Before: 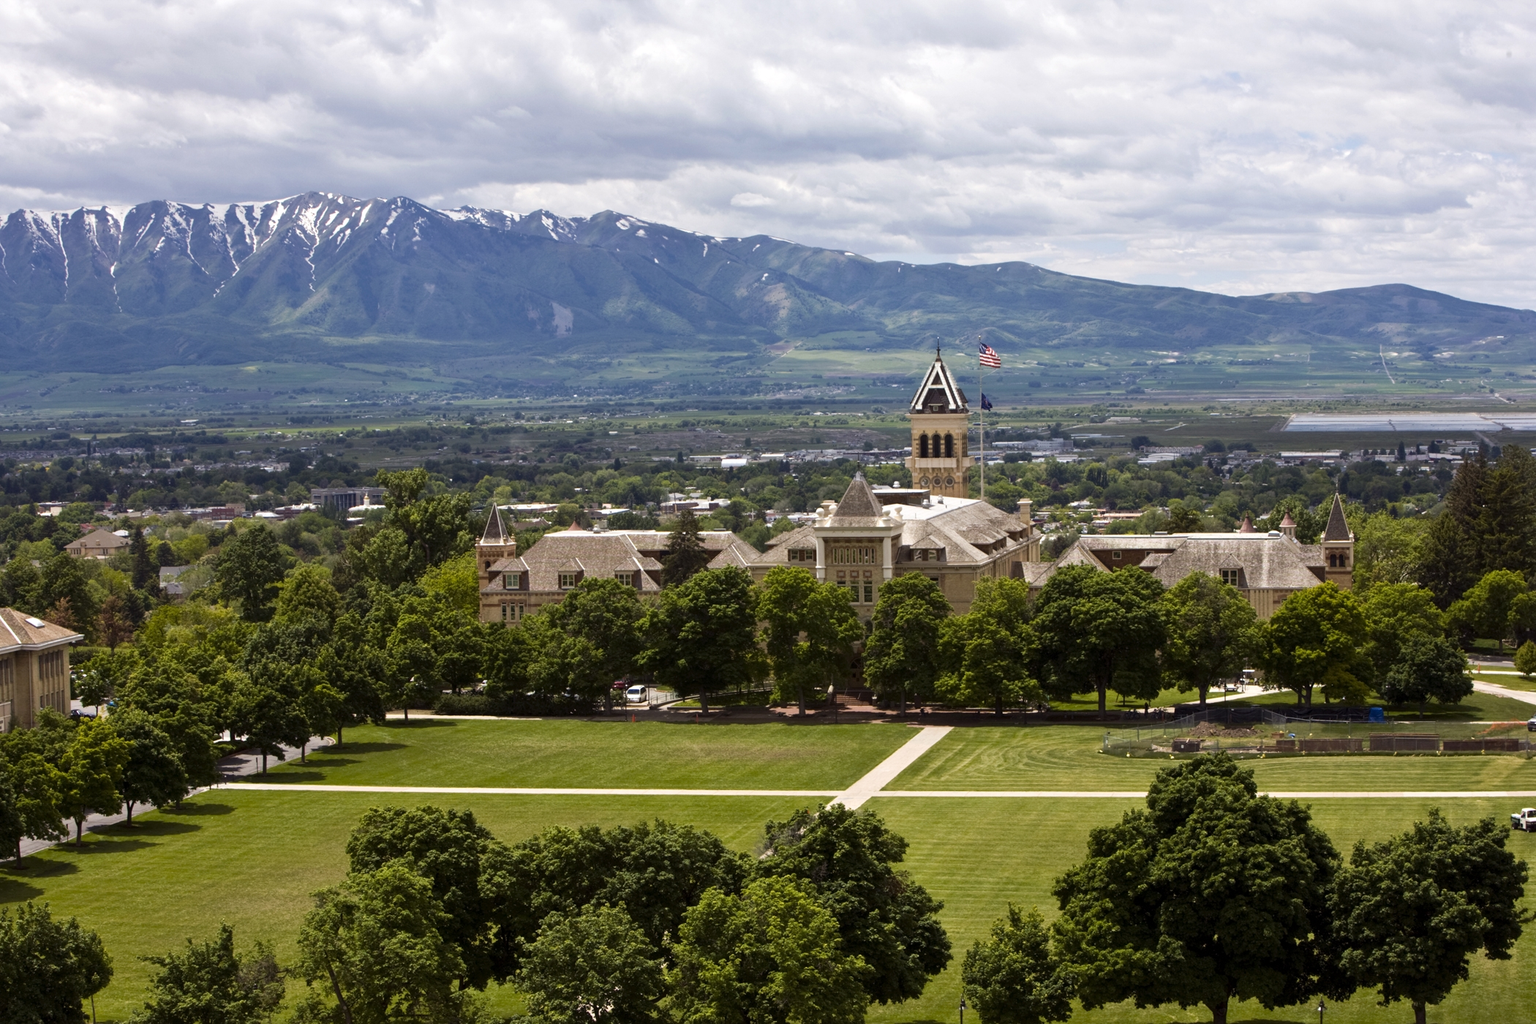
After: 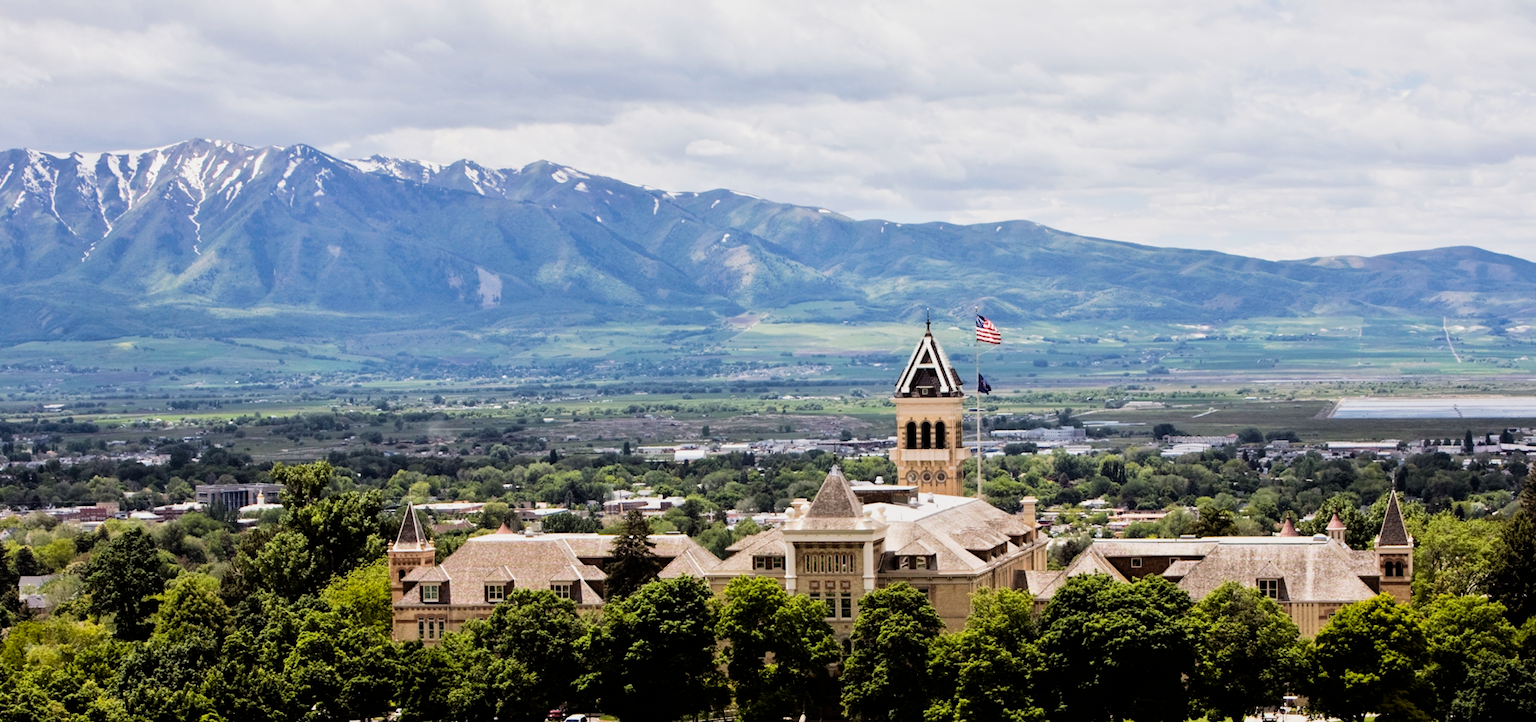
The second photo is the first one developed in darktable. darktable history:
filmic rgb: black relative exposure -5 EV, hardness 2.88, contrast 1.3, highlights saturation mix -30%
tone equalizer: -8 EV -0.002 EV, -7 EV 0.005 EV, -6 EV -0.009 EV, -5 EV 0.011 EV, -4 EV -0.012 EV, -3 EV 0.007 EV, -2 EV -0.062 EV, -1 EV -0.293 EV, +0 EV -0.582 EV, smoothing diameter 2%, edges refinement/feathering 20, mask exposure compensation -1.57 EV, filter diffusion 5
crop and rotate: left 9.345%, top 7.22%, right 4.982%, bottom 32.331%
exposure: black level correction 0, exposure 0.7 EV, compensate exposure bias true, compensate highlight preservation false
